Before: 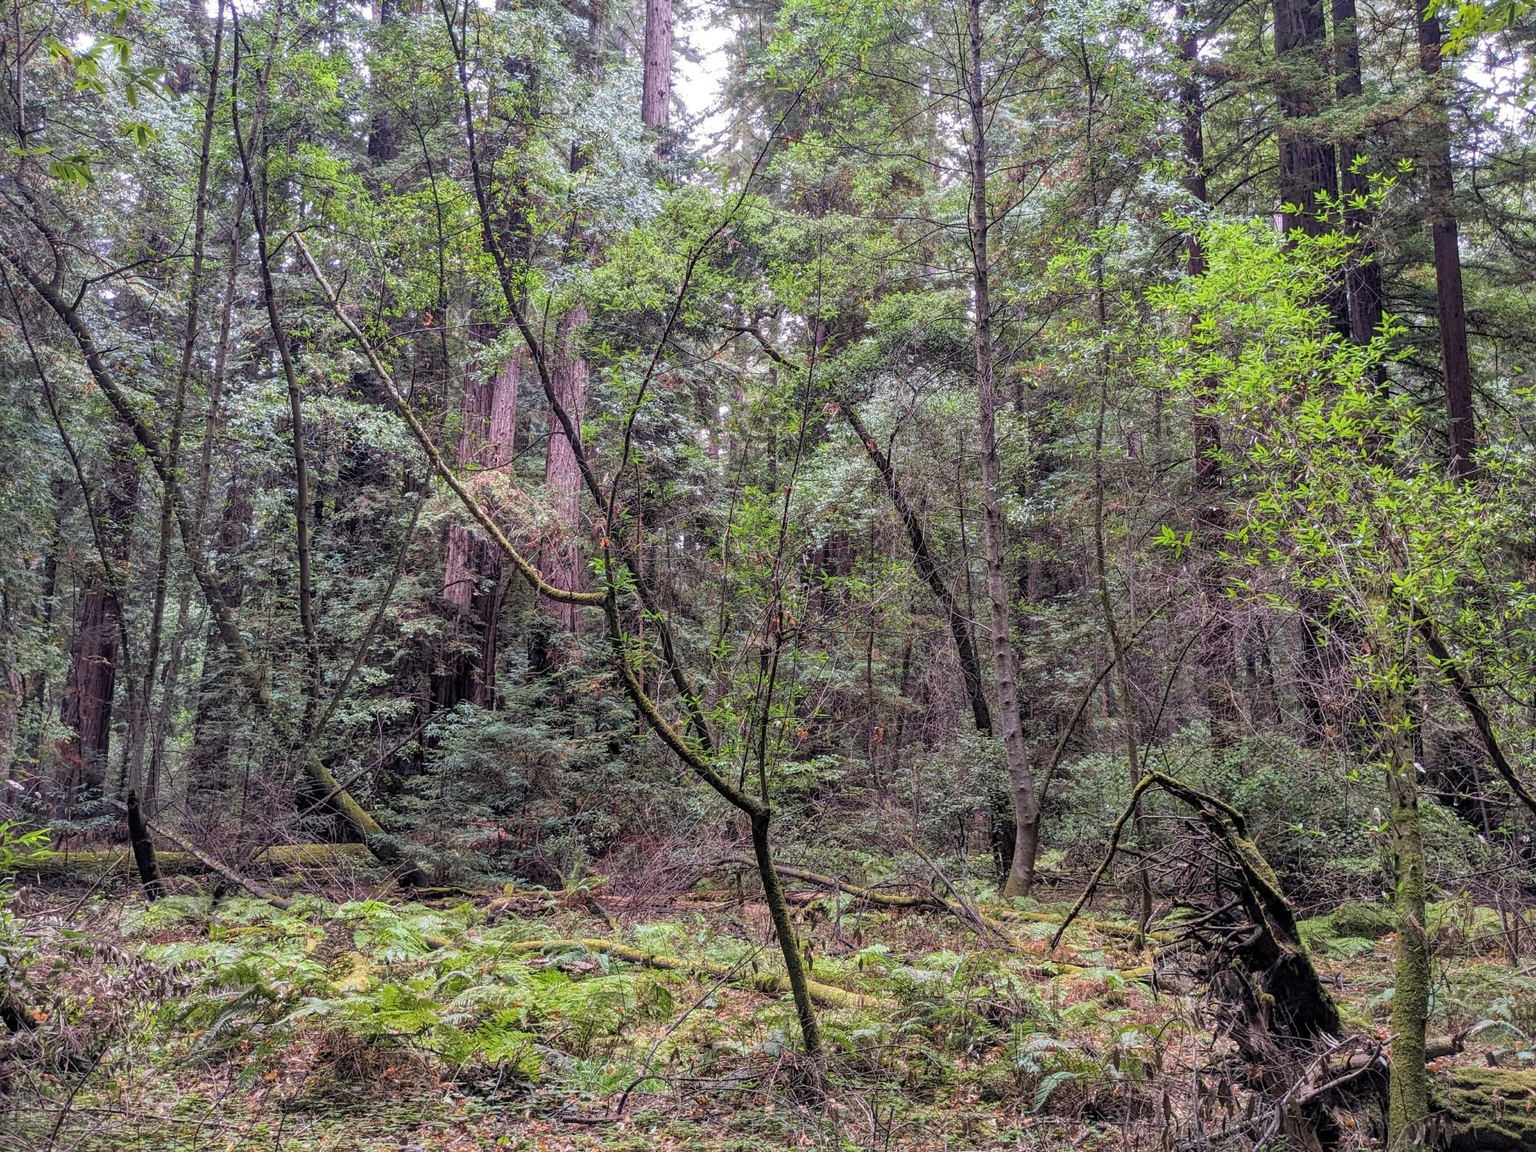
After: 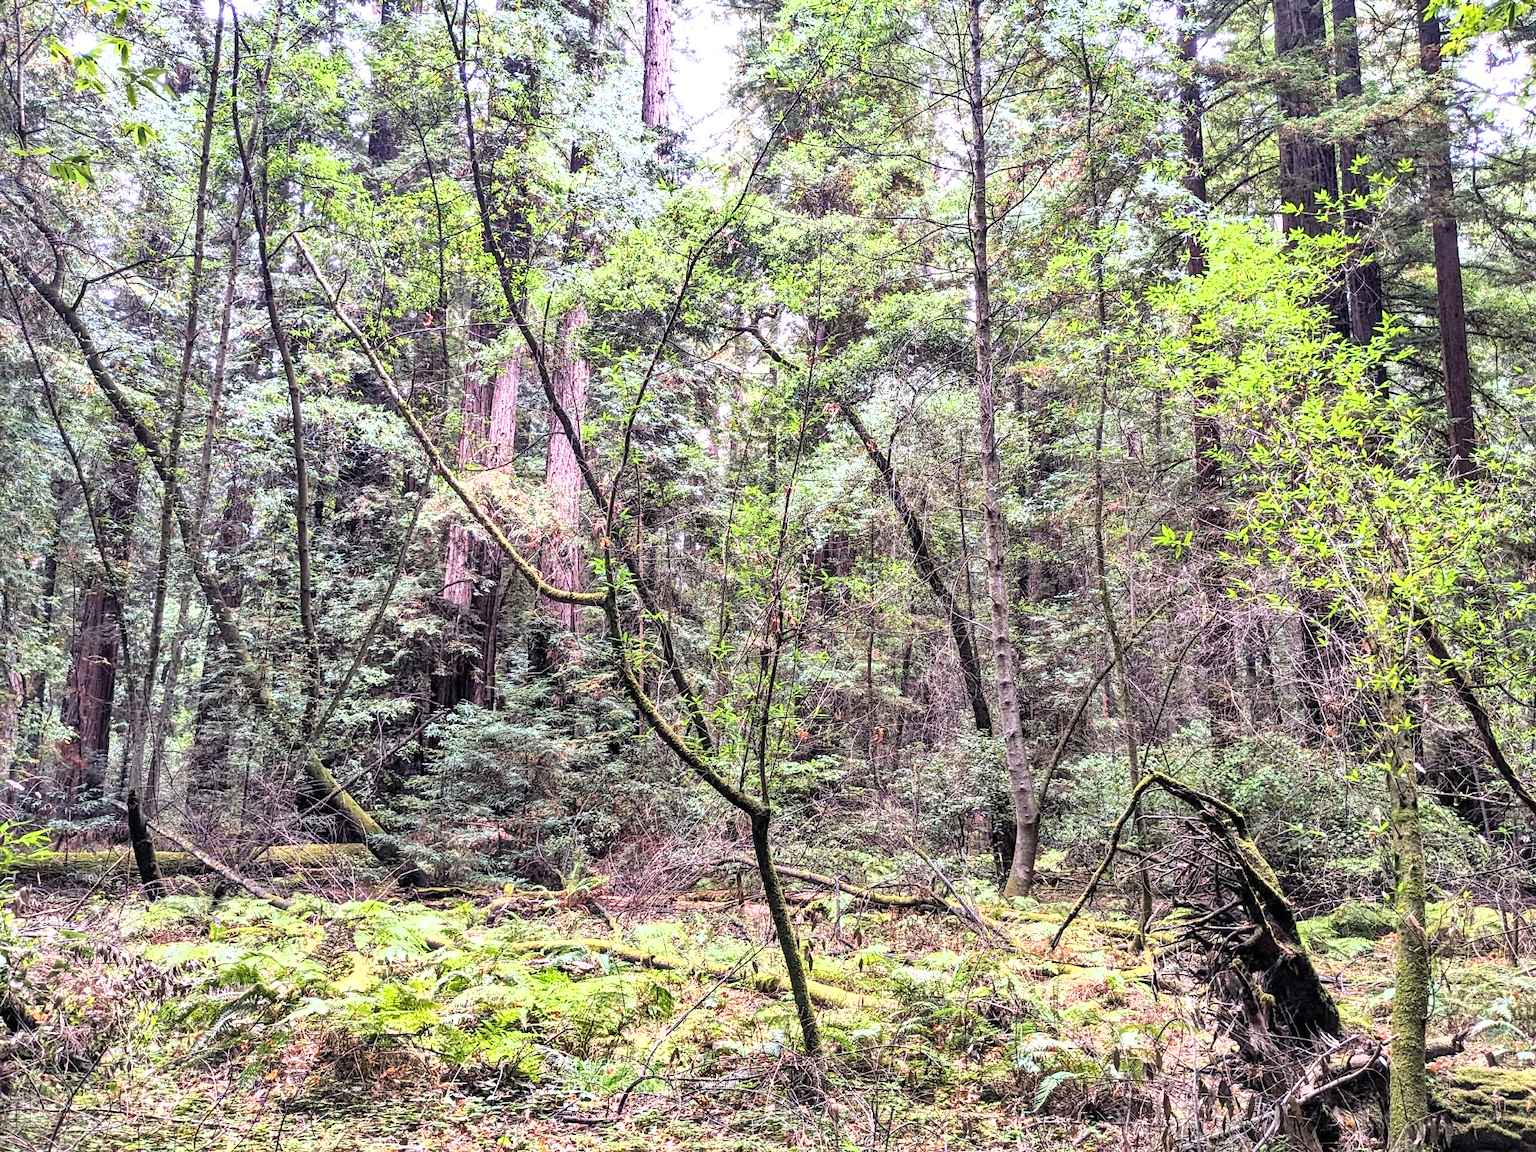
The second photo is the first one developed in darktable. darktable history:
shadows and highlights: soften with gaussian
tone equalizer: -8 EV -0.446 EV, -7 EV -0.412 EV, -6 EV -0.34 EV, -5 EV -0.219 EV, -3 EV 0.201 EV, -2 EV 0.35 EV, -1 EV 0.405 EV, +0 EV 0.435 EV, edges refinement/feathering 500, mask exposure compensation -1.57 EV, preserve details no
exposure: black level correction 0, exposure 0.951 EV, compensate highlight preservation false
